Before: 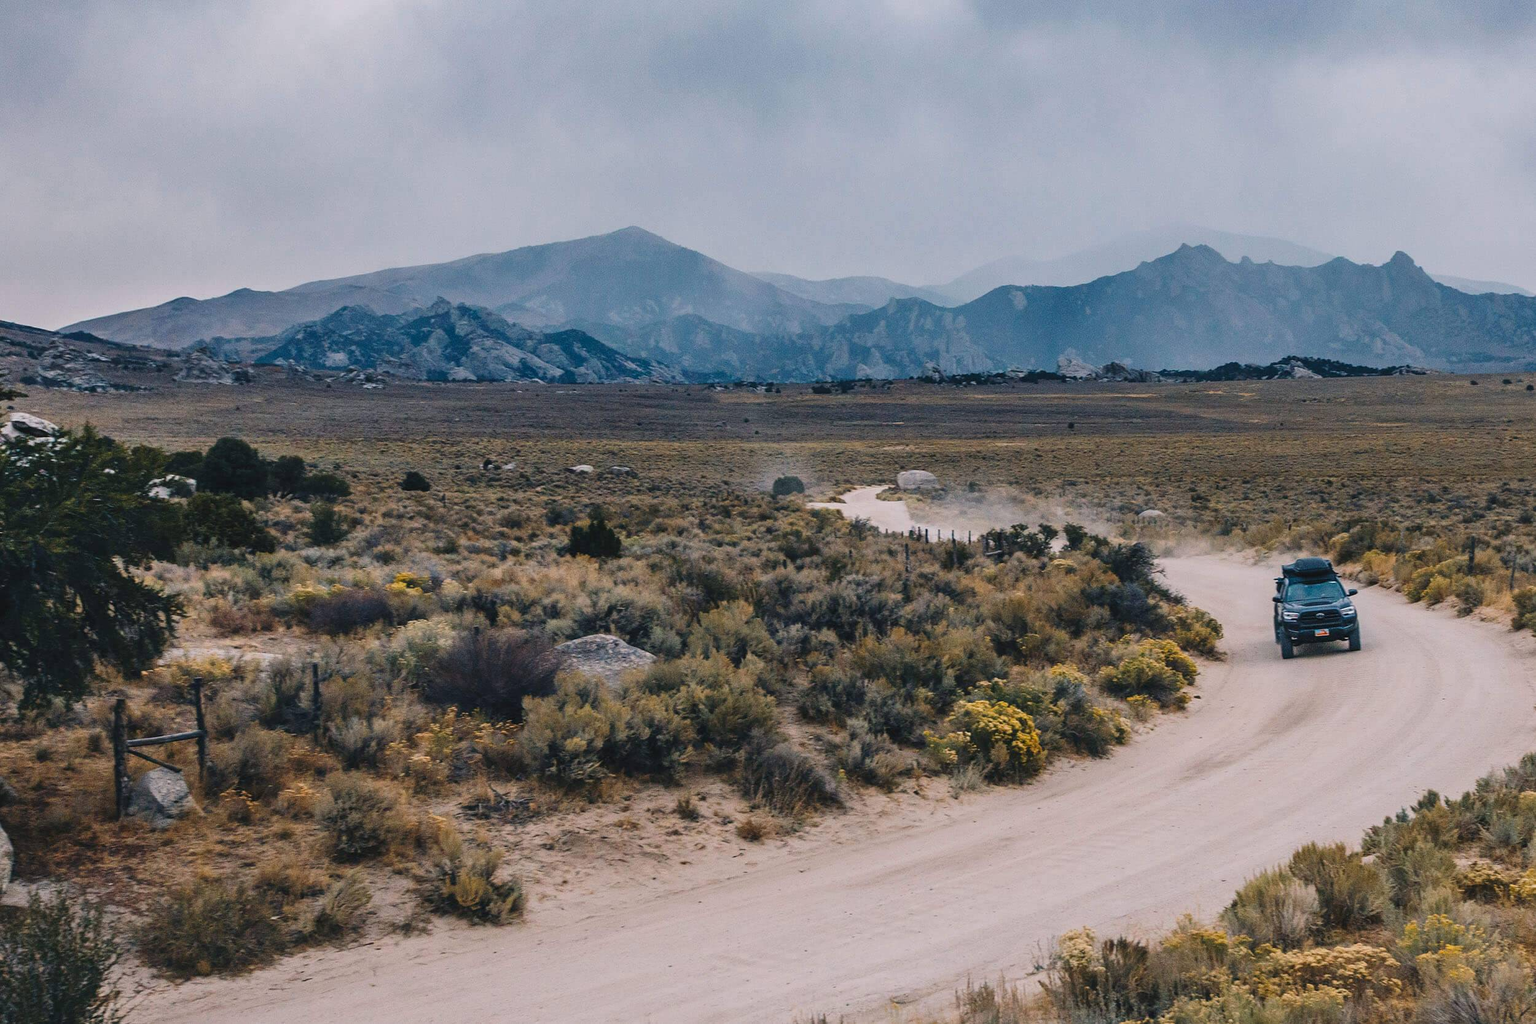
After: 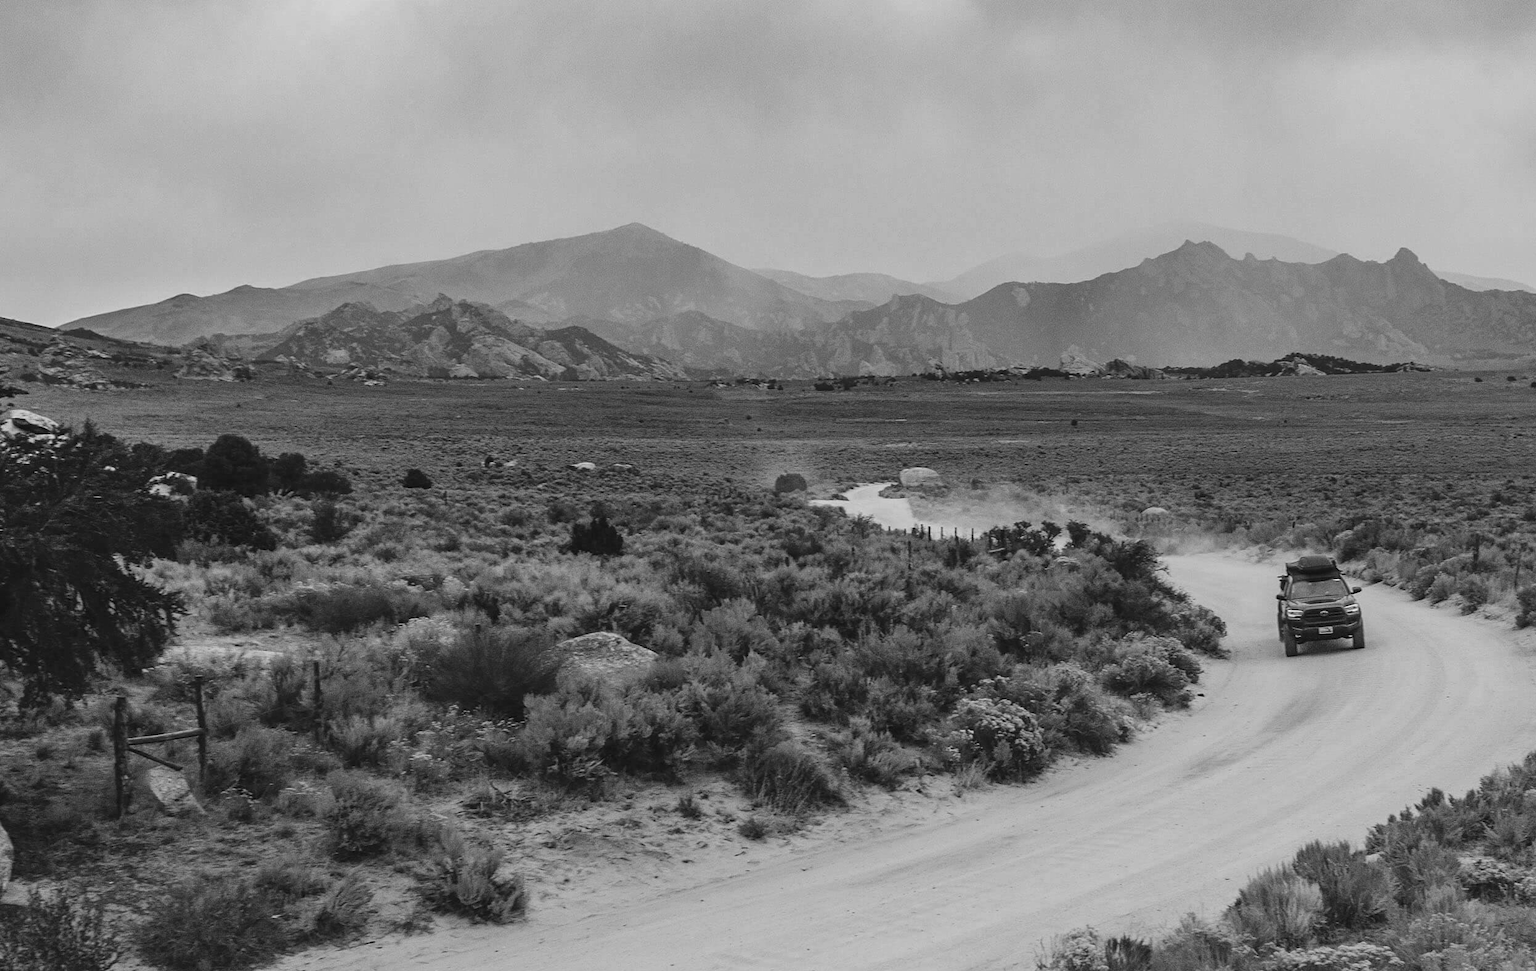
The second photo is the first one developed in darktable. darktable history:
crop: top 0.426%, right 0.261%, bottom 5.001%
velvia: on, module defaults
color calibration: output gray [0.21, 0.42, 0.37, 0], illuminant F (fluorescent), F source F9 (Cool White Deluxe 4150 K) – high CRI, x 0.375, y 0.373, temperature 4154.85 K
